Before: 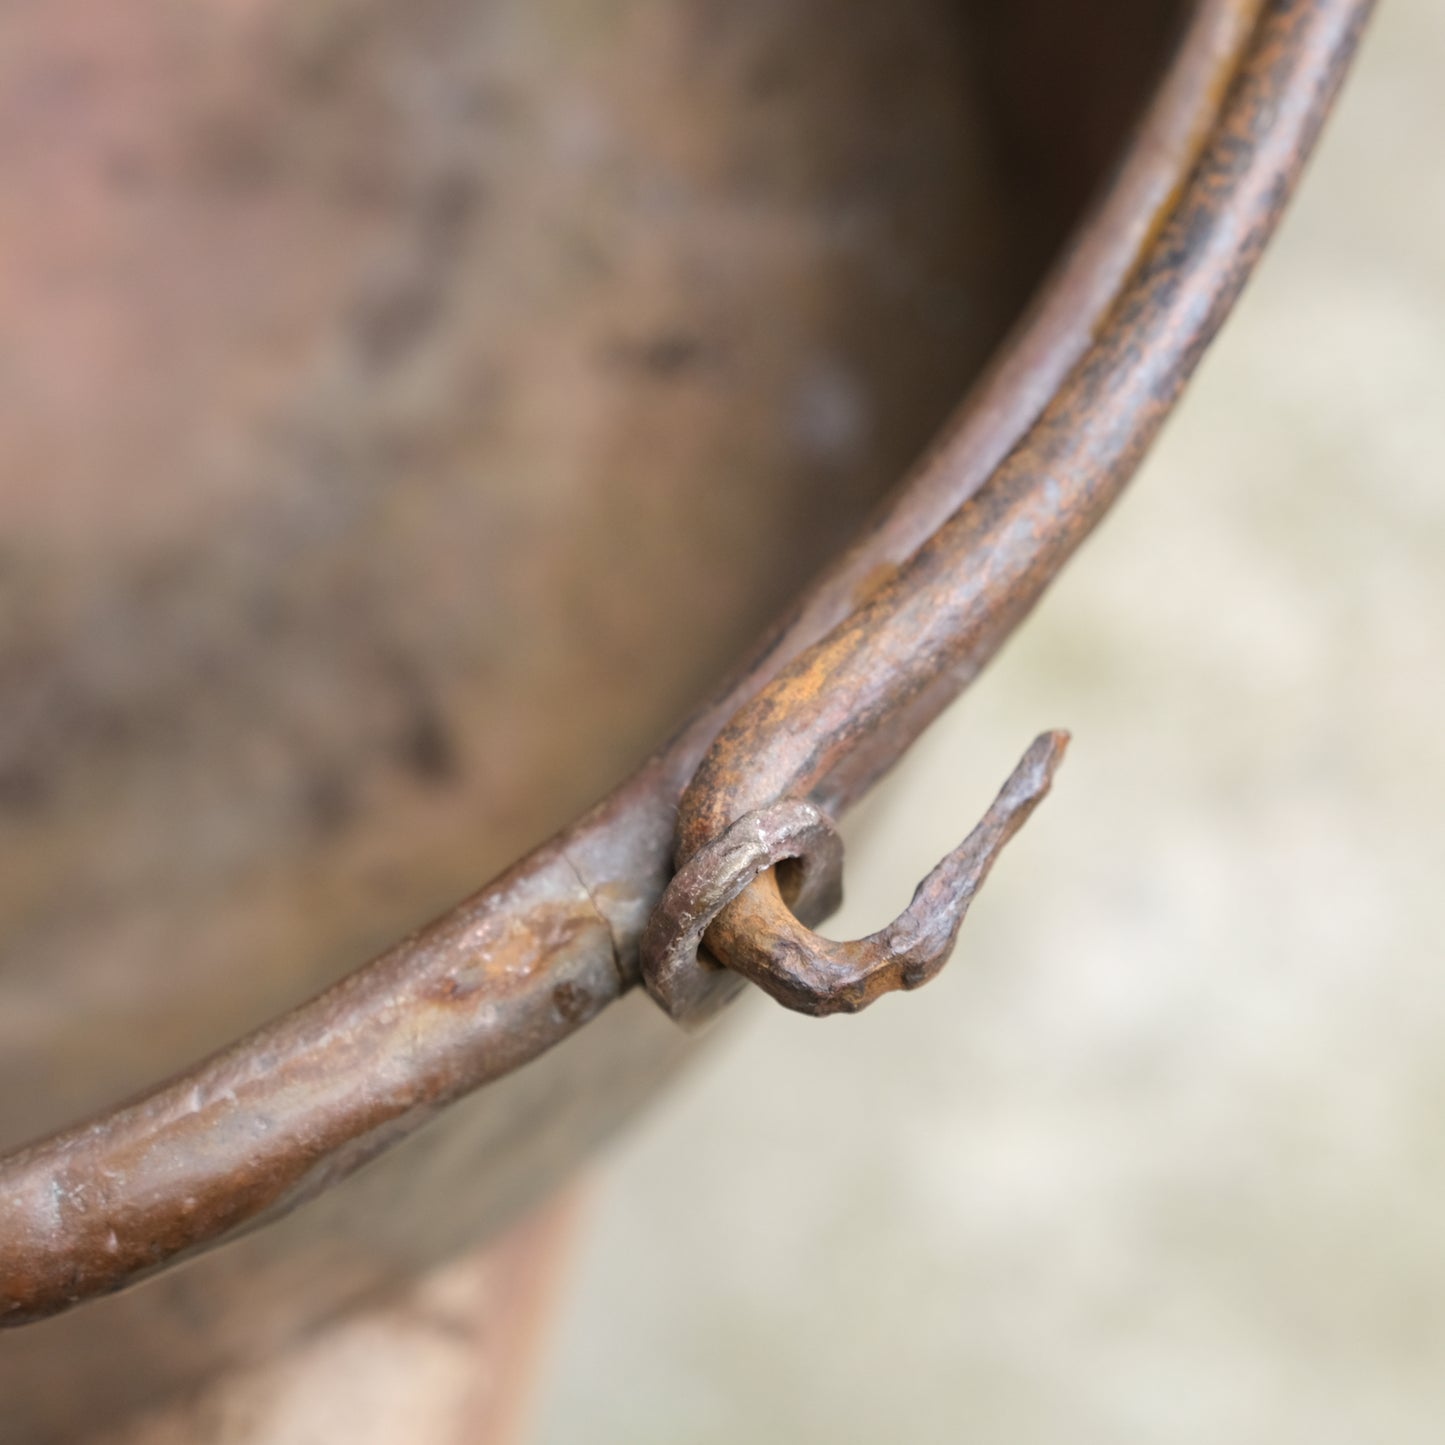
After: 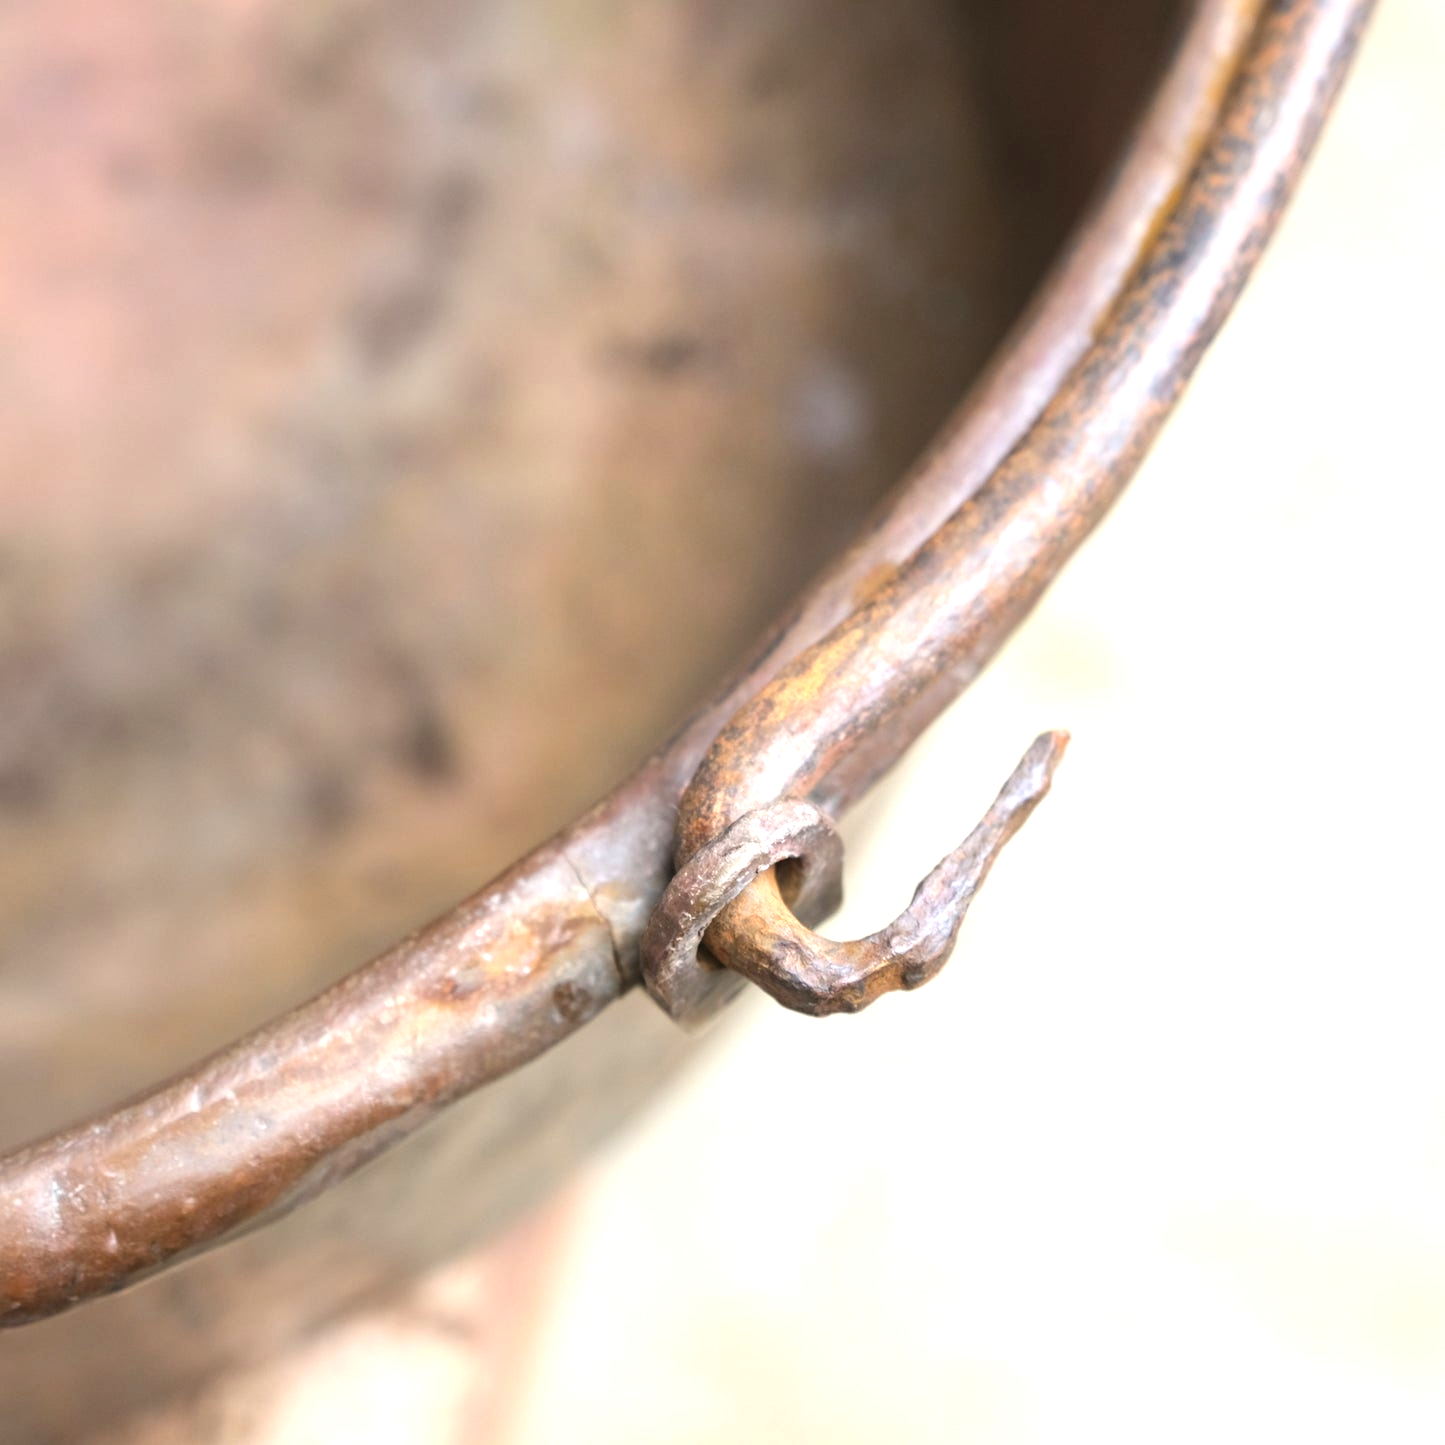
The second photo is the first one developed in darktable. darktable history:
exposure: black level correction 0, exposure 0.895 EV, compensate exposure bias true, compensate highlight preservation false
